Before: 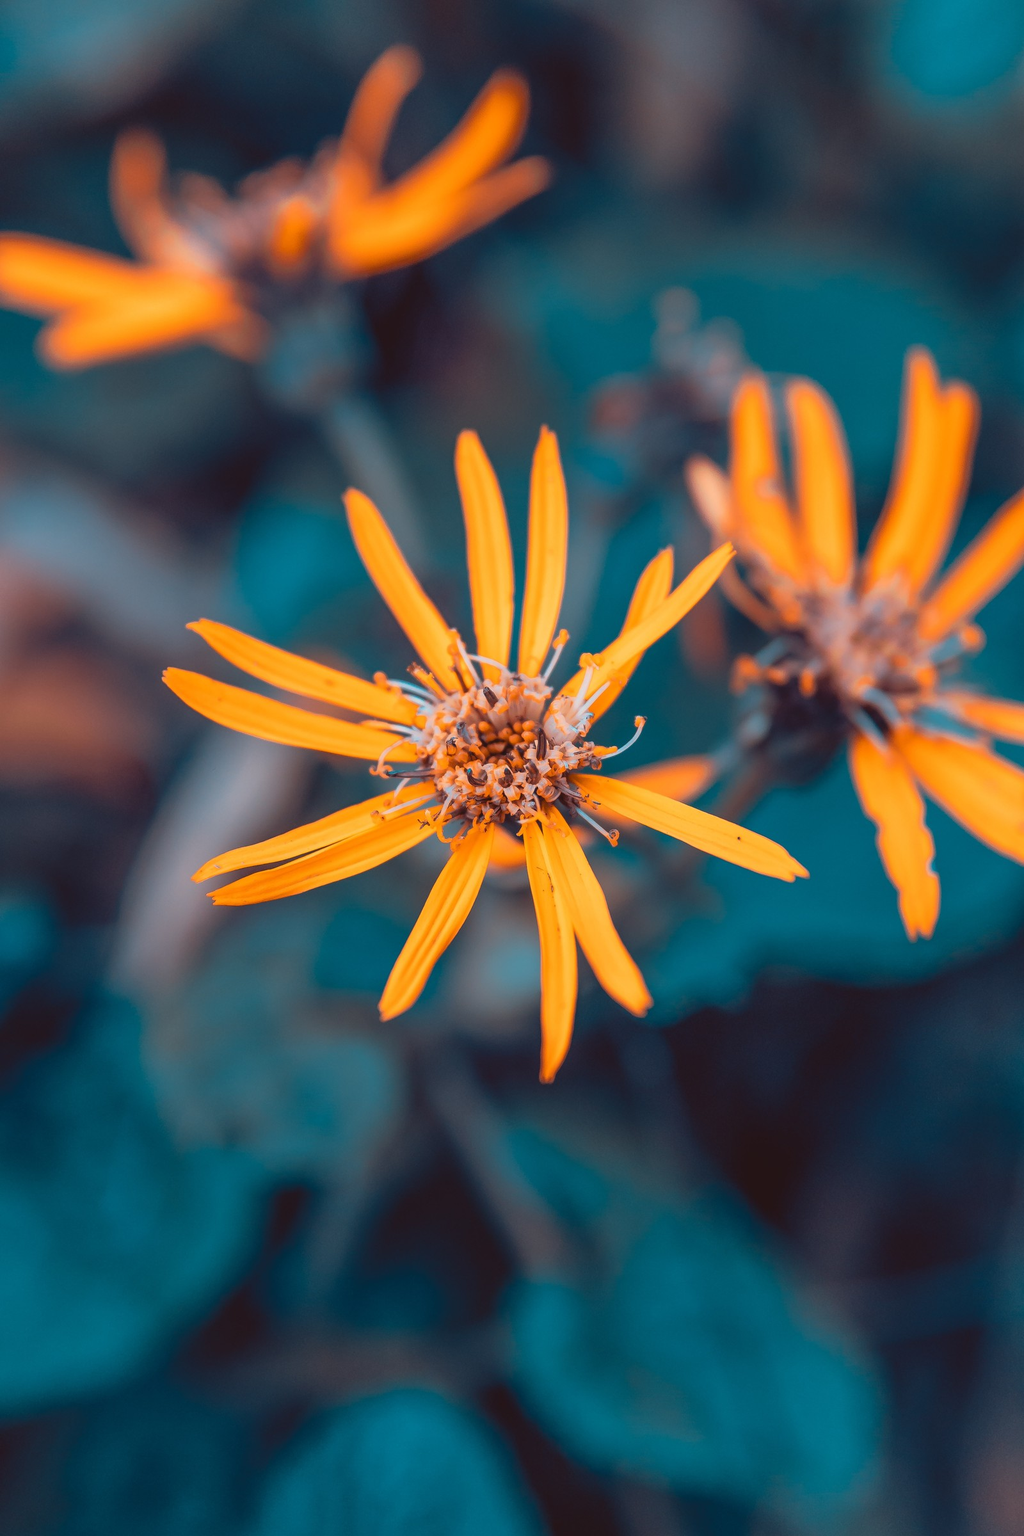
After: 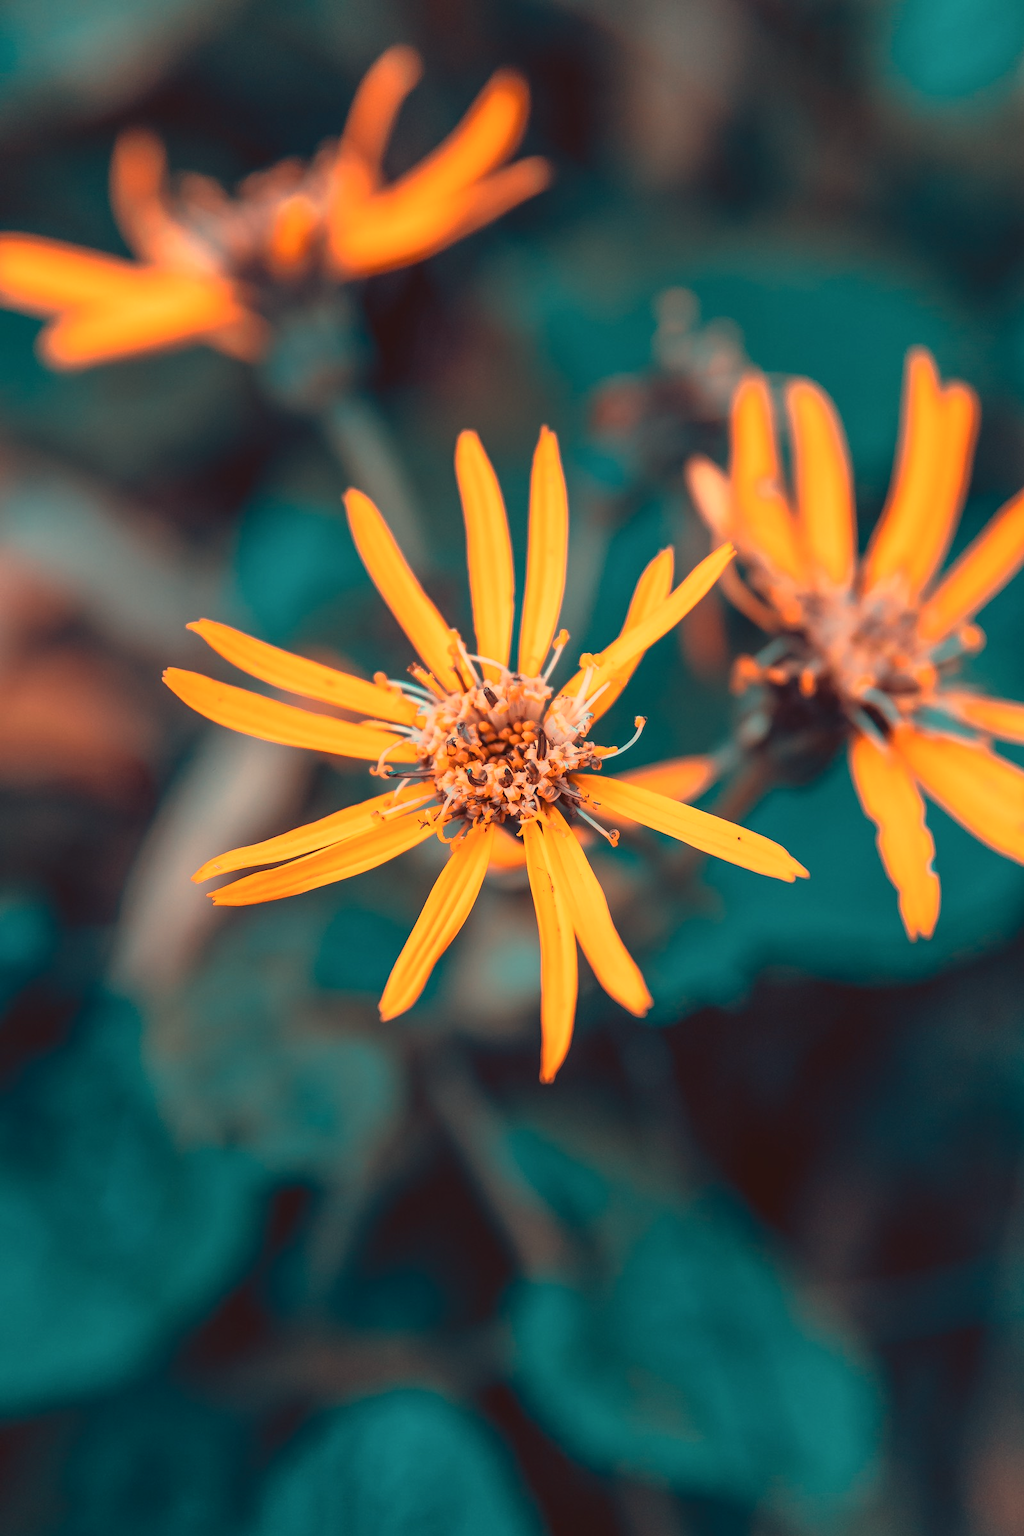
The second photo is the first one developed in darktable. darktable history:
white balance: red 1.123, blue 0.83
contrast brightness saturation: contrast 0.15, brightness 0.05
